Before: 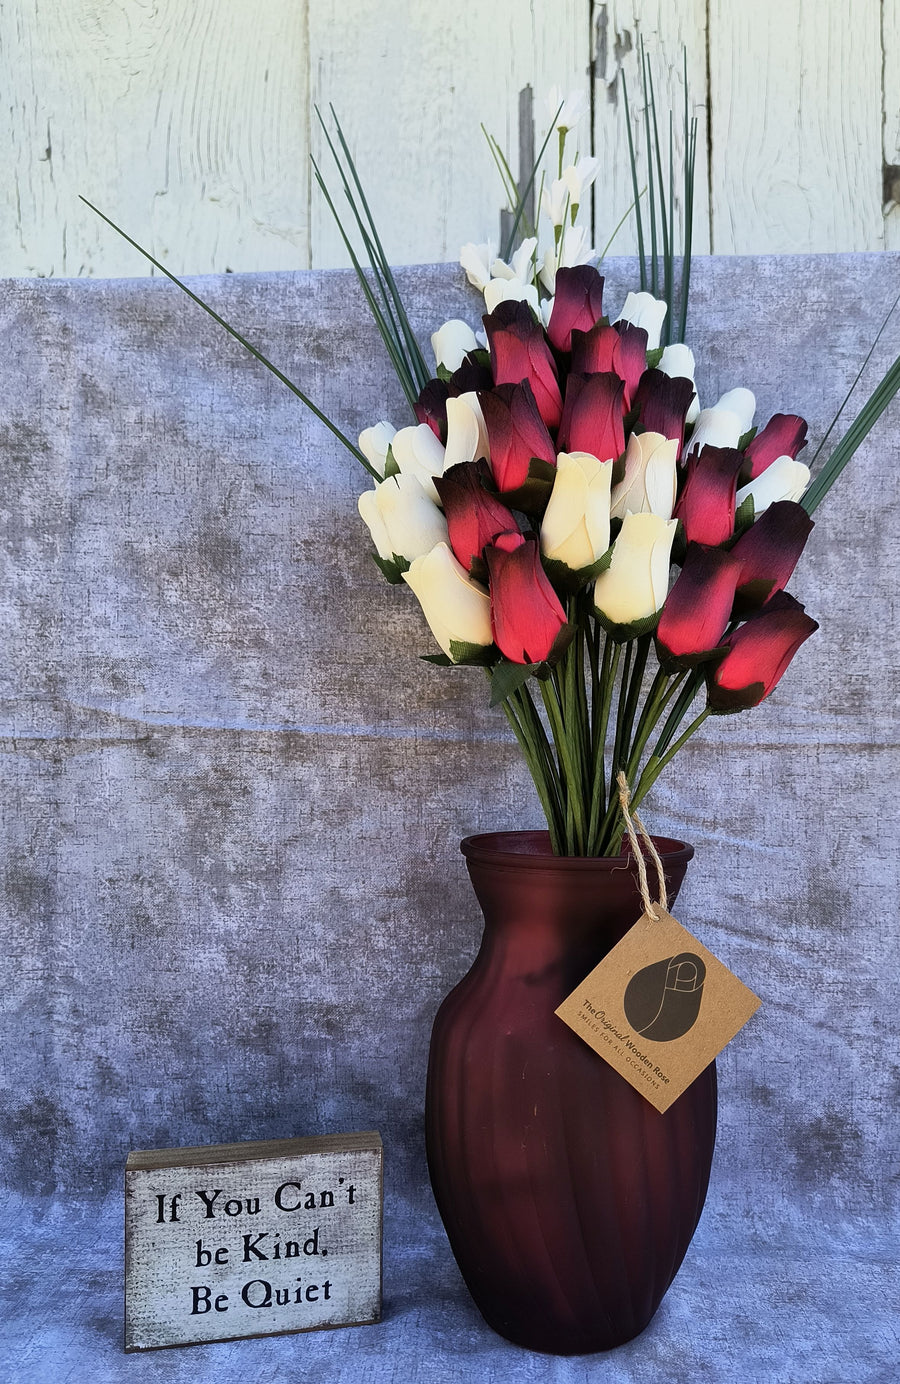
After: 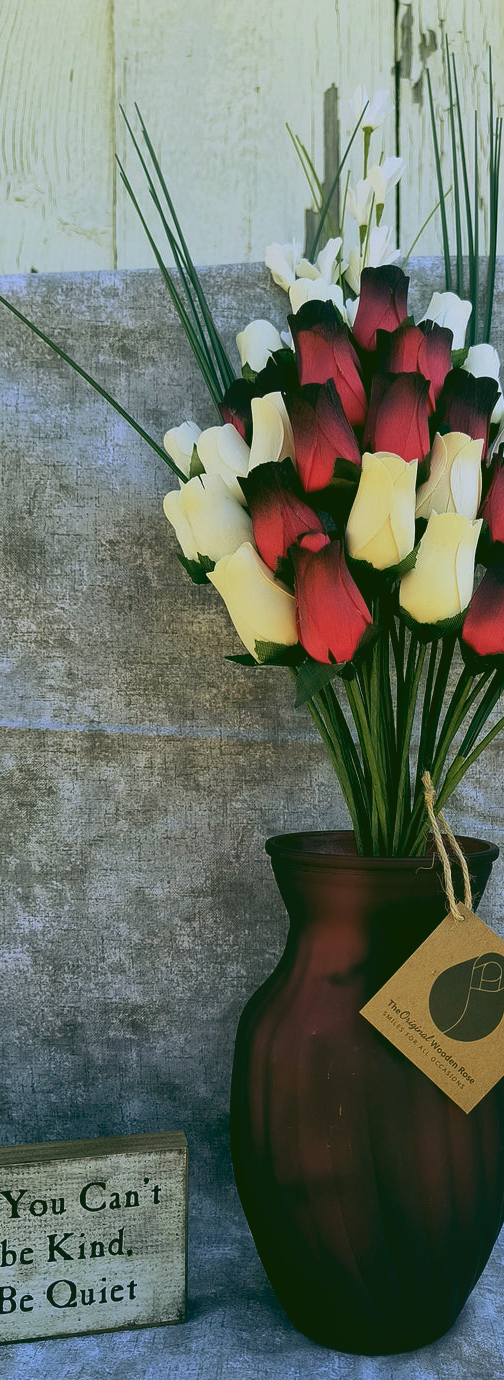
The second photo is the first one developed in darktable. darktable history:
rgb curve: curves: ch0 [(0.123, 0.061) (0.995, 0.887)]; ch1 [(0.06, 0.116) (1, 0.906)]; ch2 [(0, 0) (0.824, 0.69) (1, 1)], mode RGB, independent channels, compensate middle gray true
crop: left 21.674%, right 22.086%
